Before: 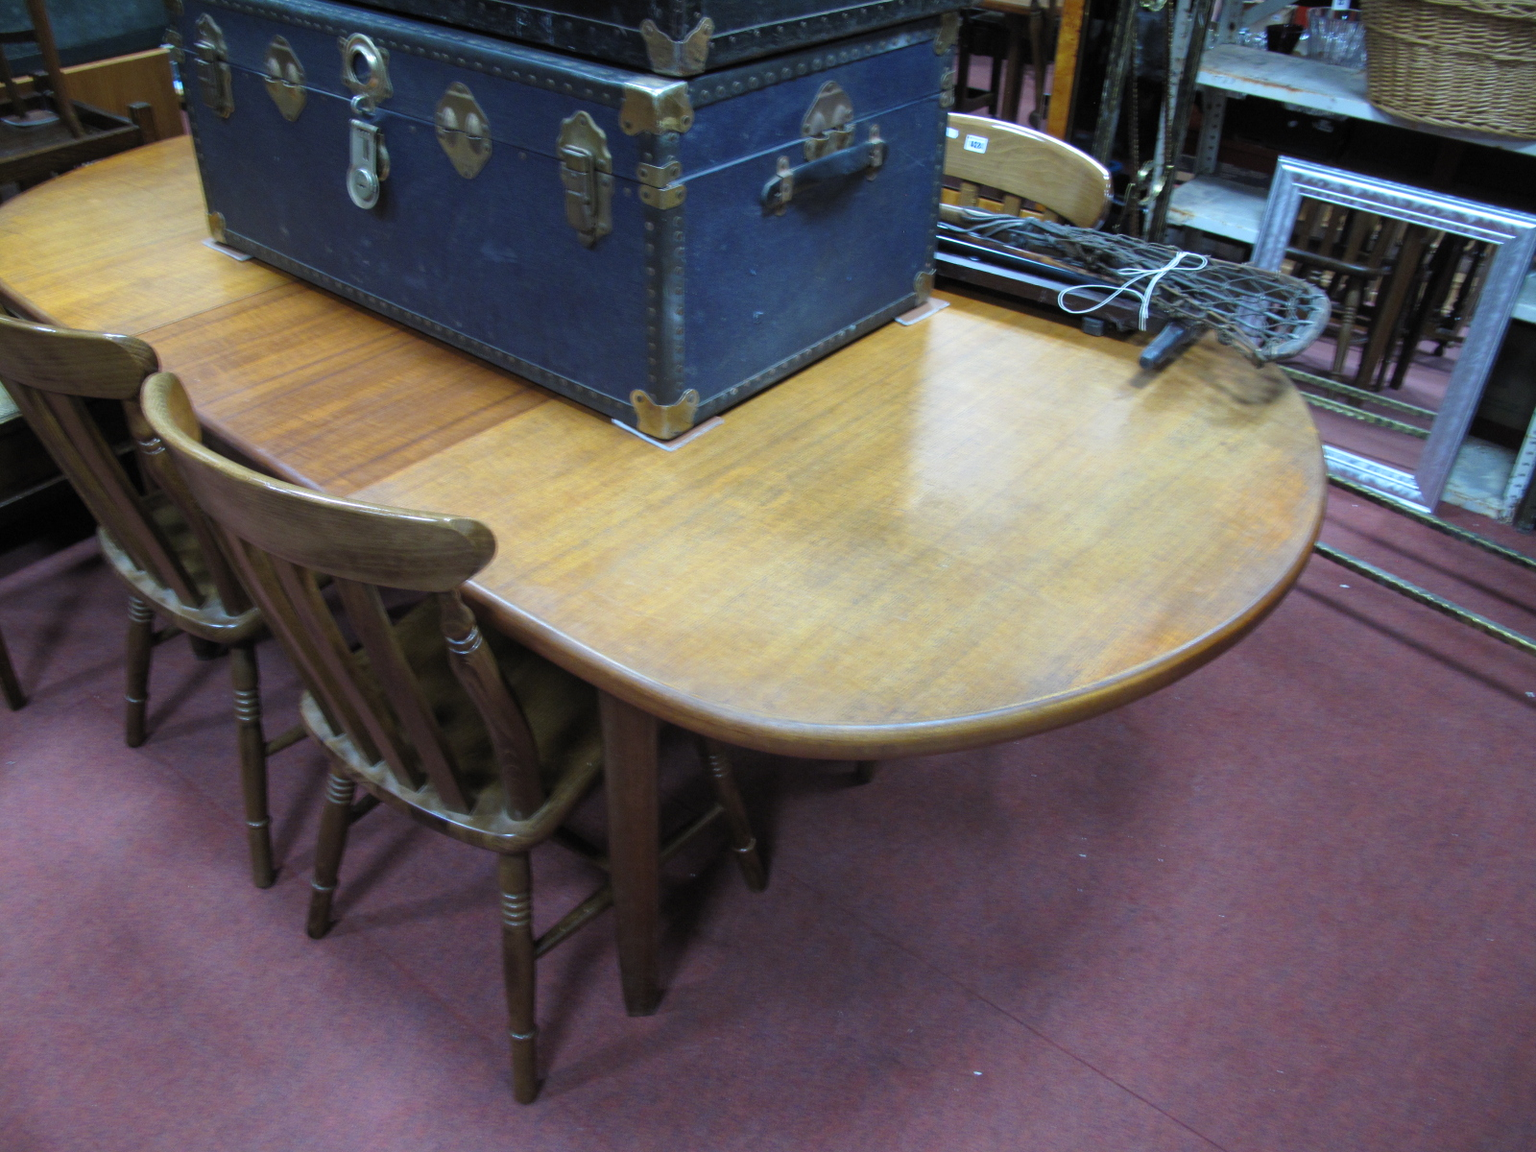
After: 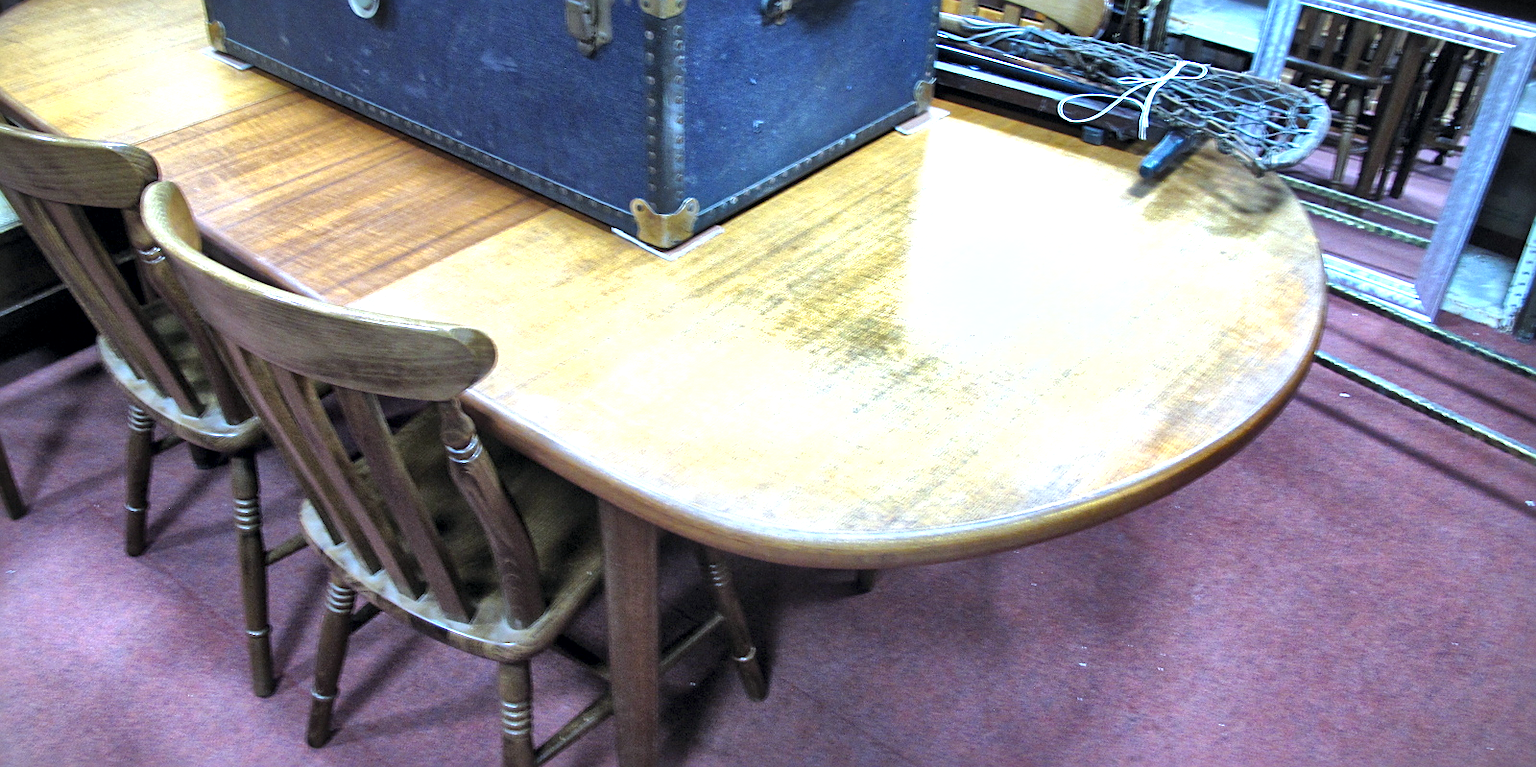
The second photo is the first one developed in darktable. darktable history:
color calibration: x 0.37, y 0.382, temperature 4303.9 K
crop: top 16.621%, bottom 16.759%
exposure: black level correction 0, exposure 1.096 EV, compensate exposure bias true, compensate highlight preservation false
shadows and highlights: soften with gaussian
sharpen: amount 0.495
local contrast: mode bilateral grid, contrast 20, coarseness 50, detail 171%, midtone range 0.2
vignetting: fall-off start 99.67%, width/height ratio 1.323
